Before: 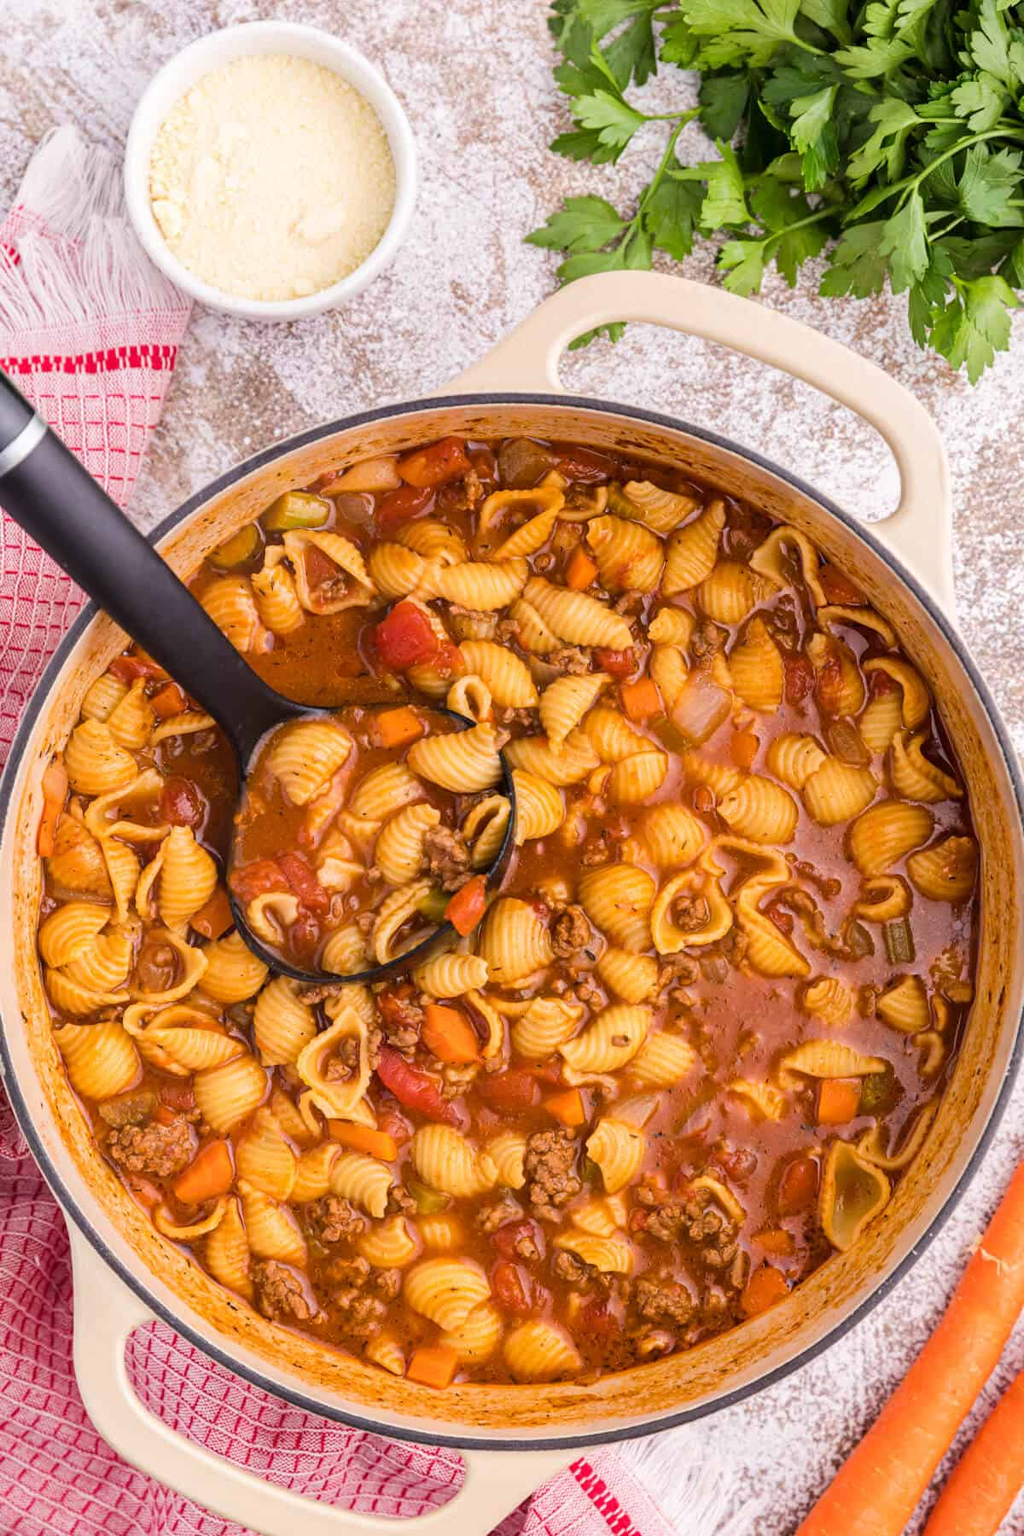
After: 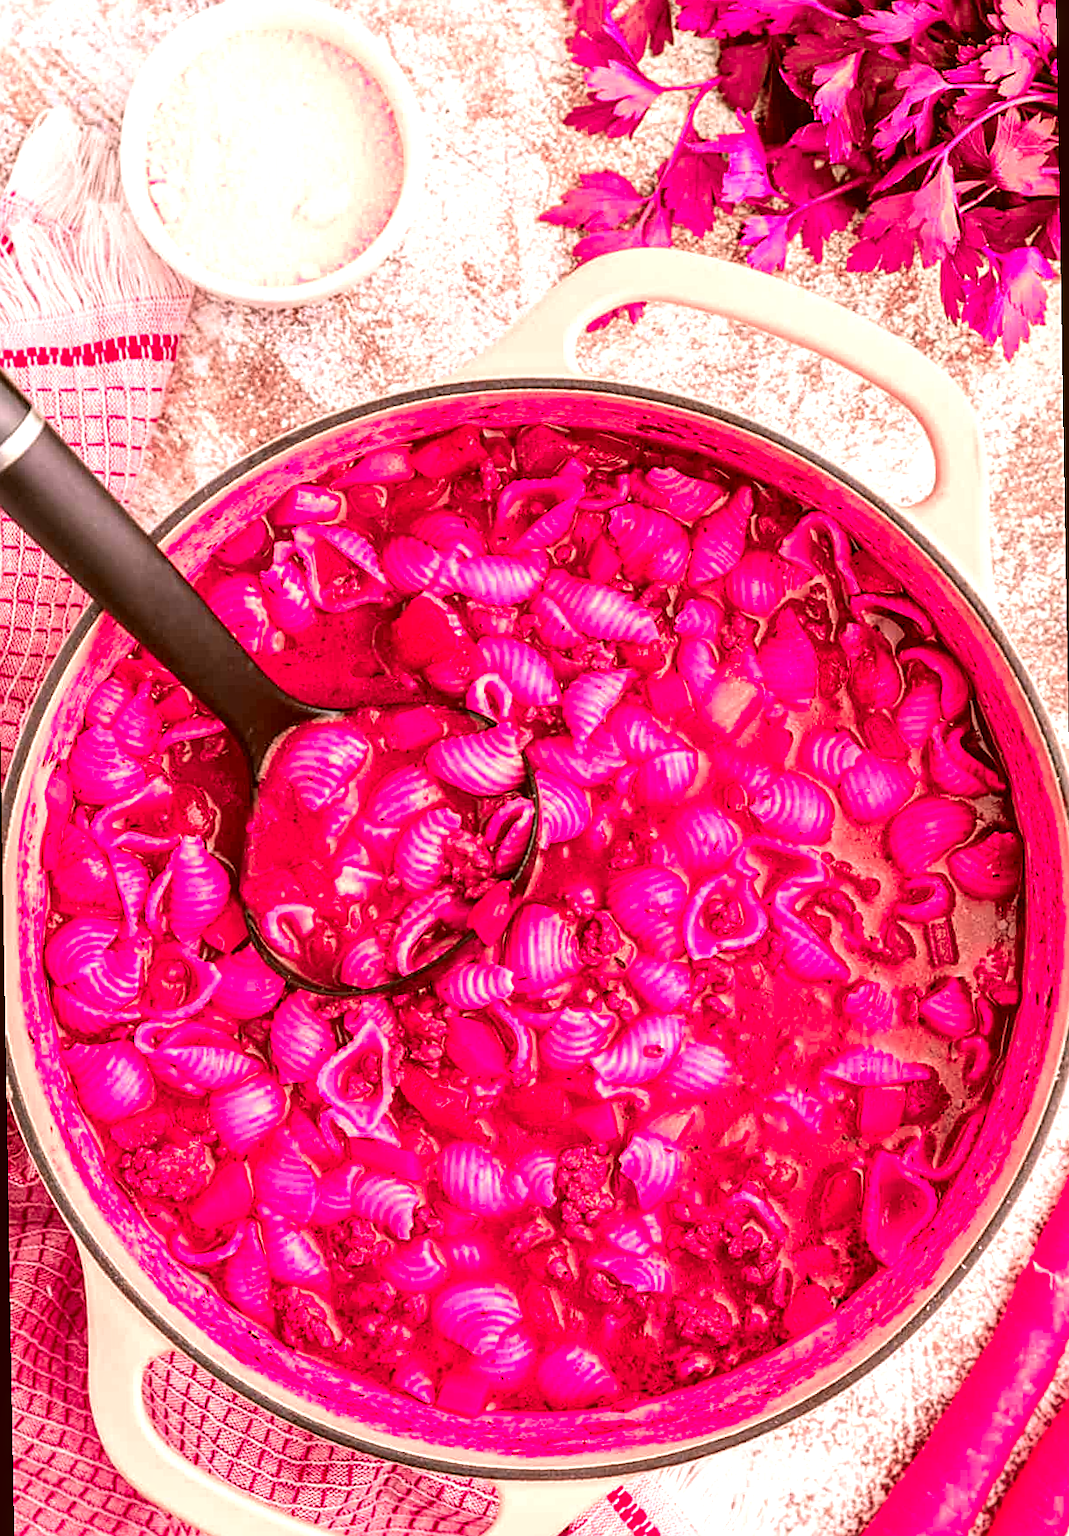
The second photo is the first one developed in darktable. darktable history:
local contrast: detail 130%
color correction: highlights a* 8.98, highlights b* 15.09, shadows a* -0.49, shadows b* 26.52
color balance rgb: perceptual saturation grading › global saturation 25%, global vibrance 20%
exposure: black level correction 0, exposure 0.6 EV, compensate highlight preservation false
color zones: curves: ch2 [(0, 0.488) (0.143, 0.417) (0.286, 0.212) (0.429, 0.179) (0.571, 0.154) (0.714, 0.415) (0.857, 0.495) (1, 0.488)]
rotate and perspective: rotation -1°, crop left 0.011, crop right 0.989, crop top 0.025, crop bottom 0.975
sharpen: on, module defaults
